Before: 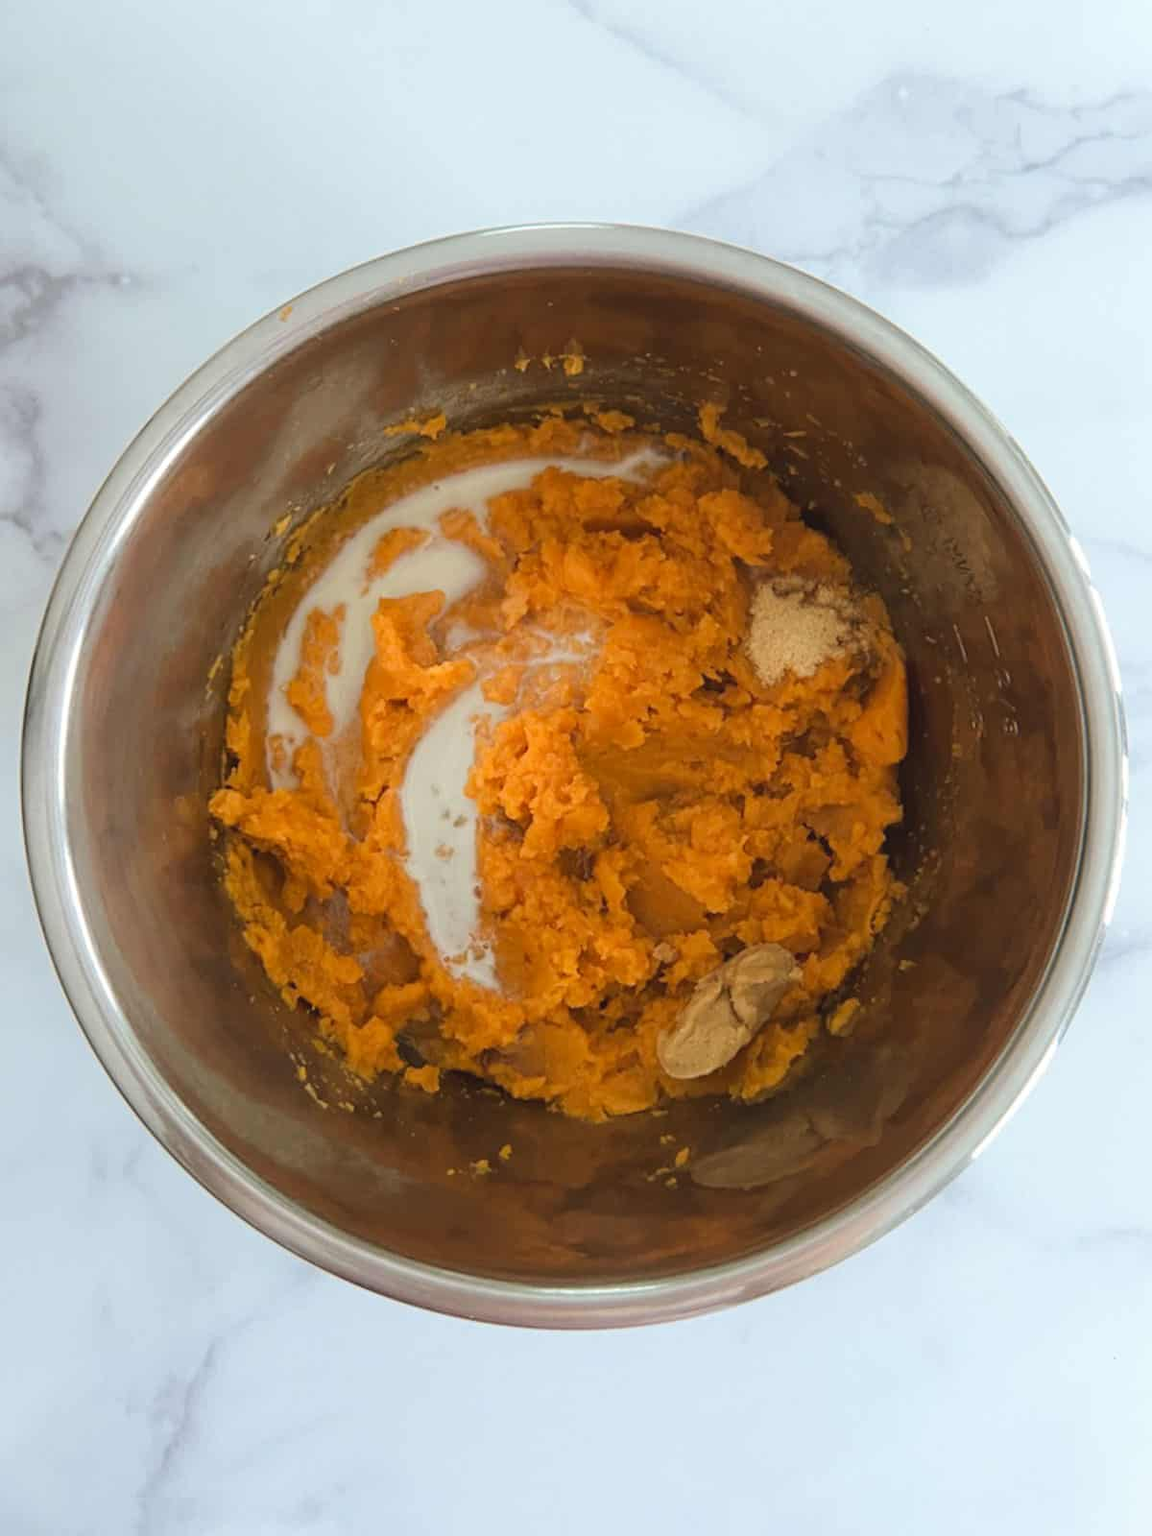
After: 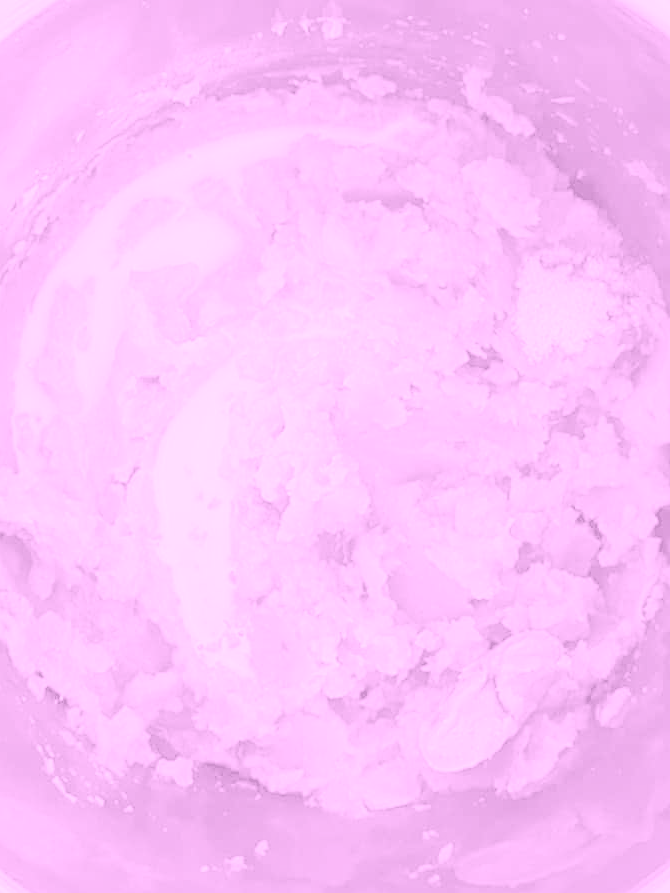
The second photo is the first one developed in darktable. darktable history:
levels: levels [0.072, 0.414, 0.976]
crop and rotate: left 22.13%, top 22.054%, right 22.026%, bottom 22.102%
sharpen: on, module defaults
colorize: hue 331.2°, saturation 75%, source mix 30.28%, lightness 70.52%, version 1
local contrast: highlights 100%, shadows 100%, detail 120%, midtone range 0.2
